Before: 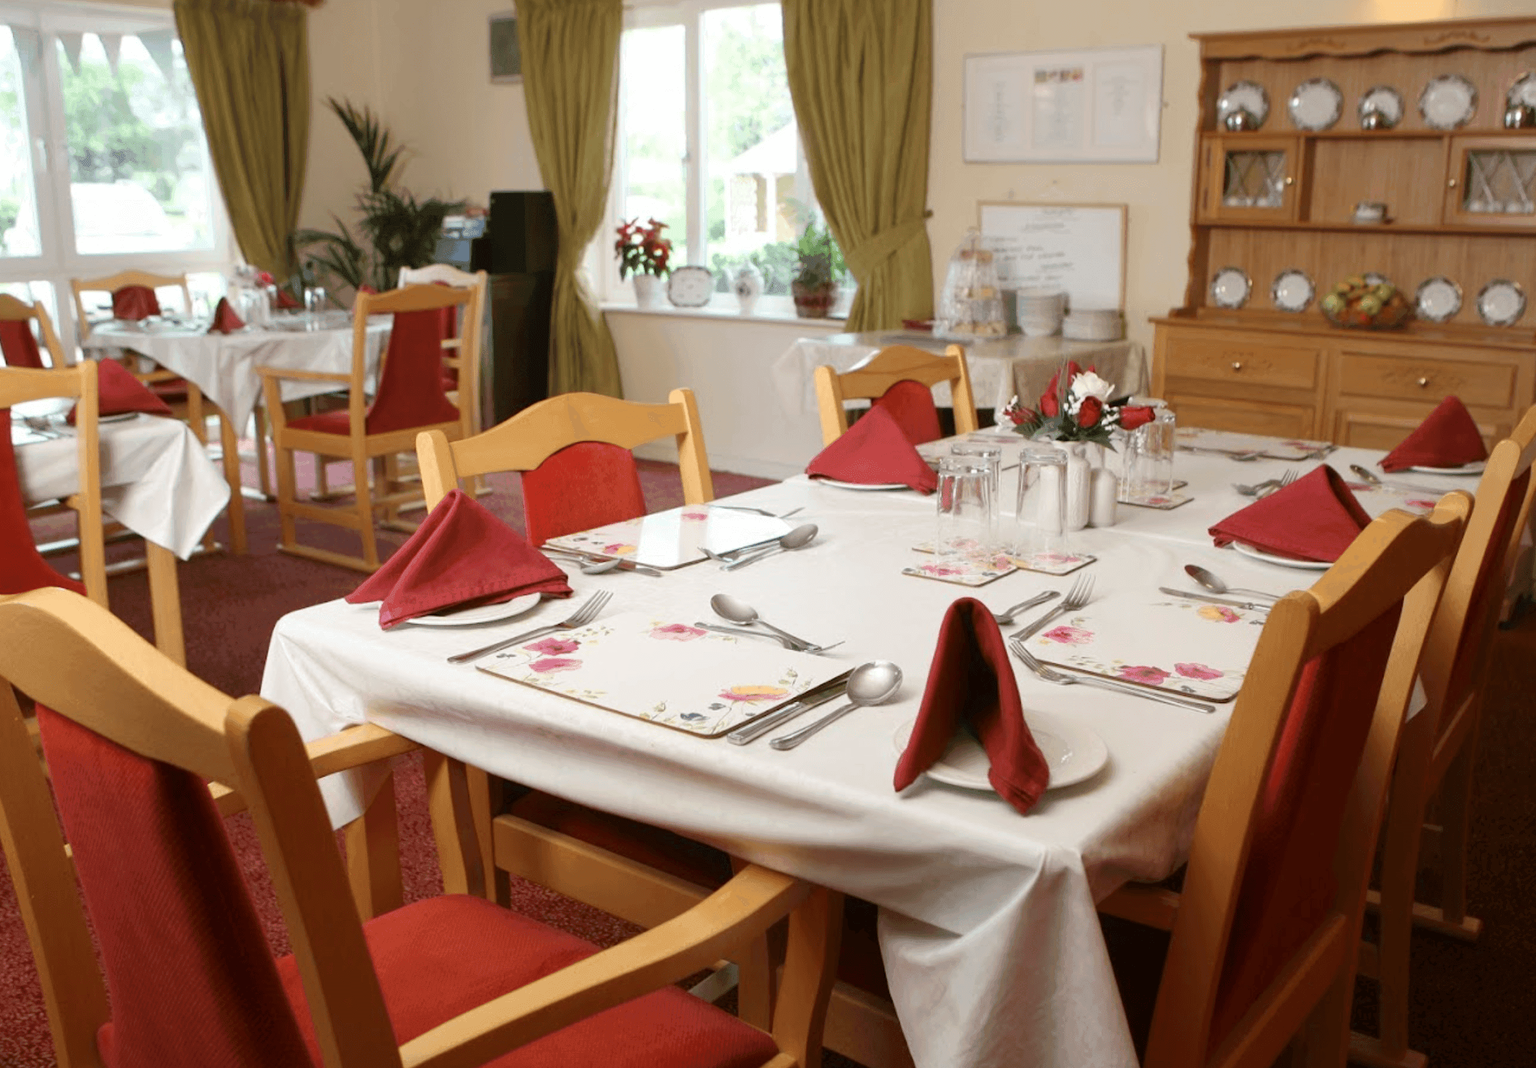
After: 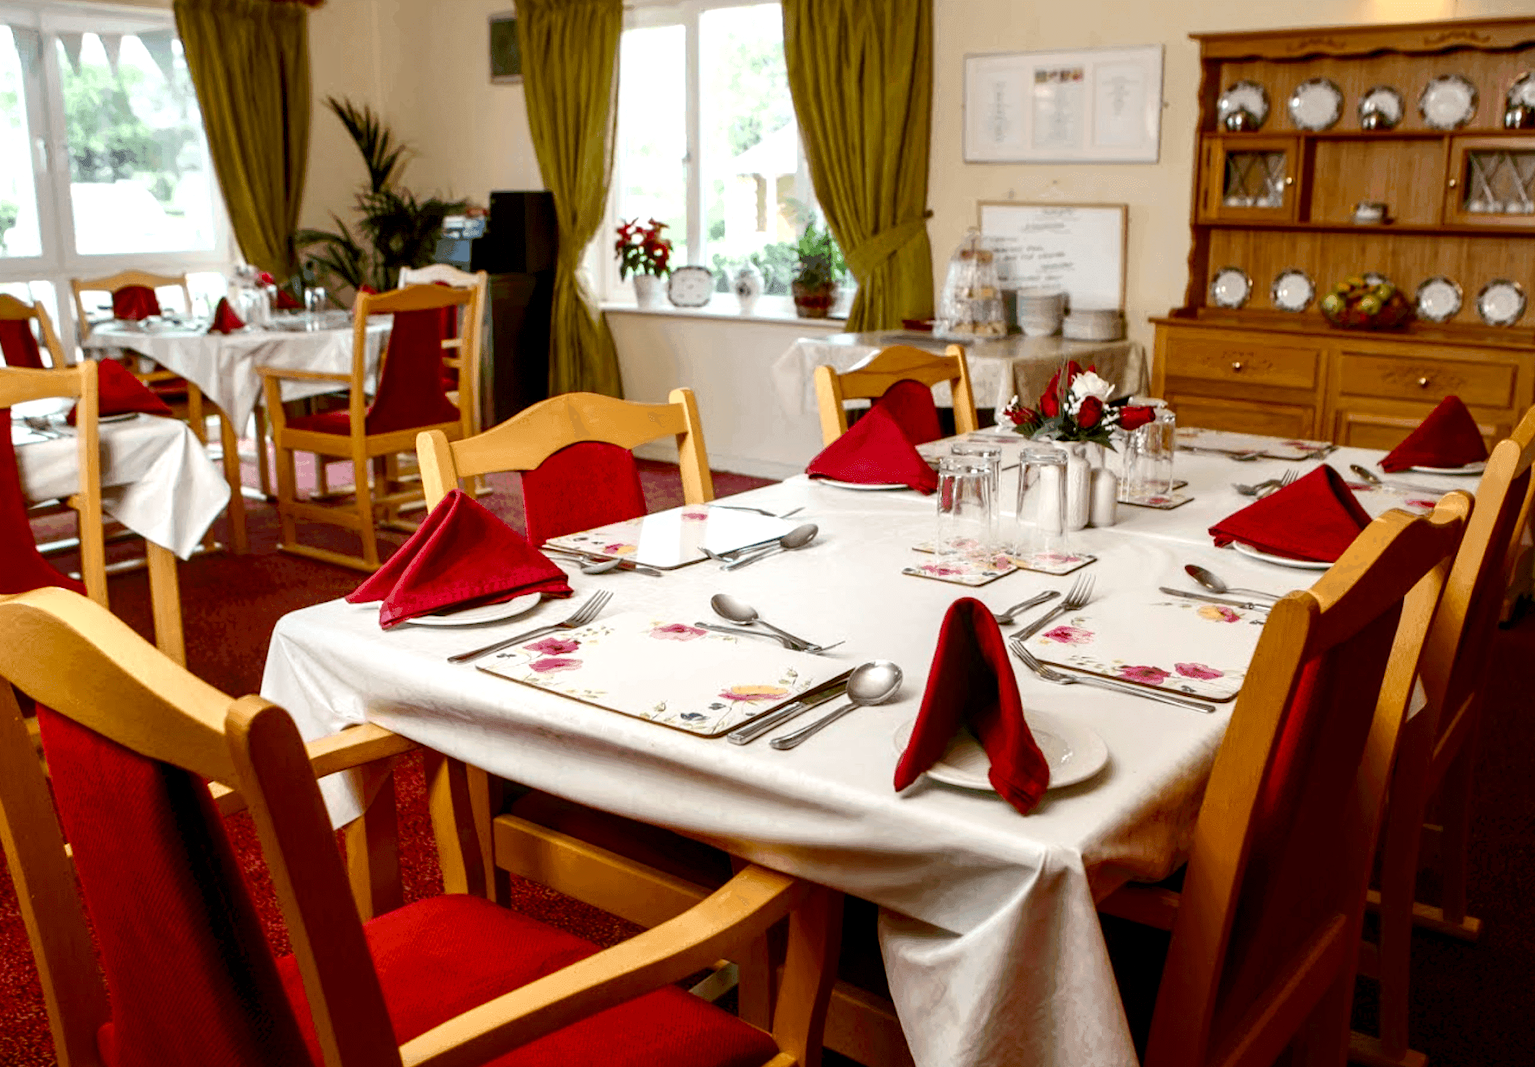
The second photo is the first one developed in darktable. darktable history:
contrast brightness saturation: contrast 0.133, brightness -0.055, saturation 0.158
color balance rgb: linear chroma grading › global chroma 0.33%, perceptual saturation grading › global saturation 20%, perceptual saturation grading › highlights -25.124%, perceptual saturation grading › shadows 49.519%
local contrast: detail 156%
